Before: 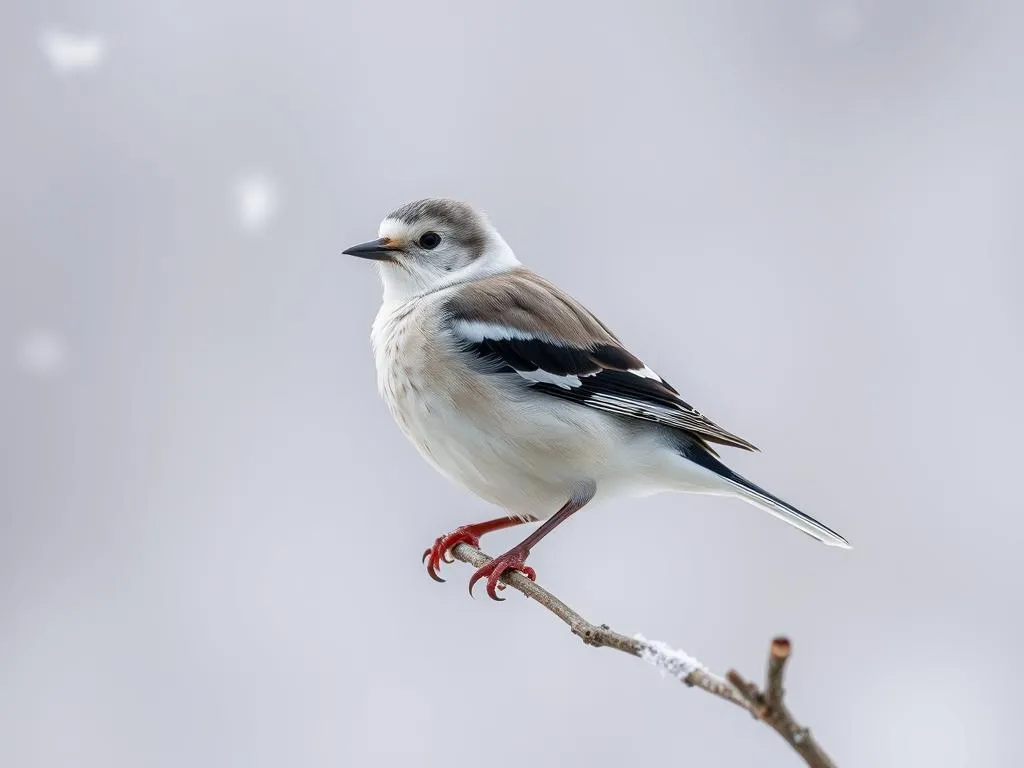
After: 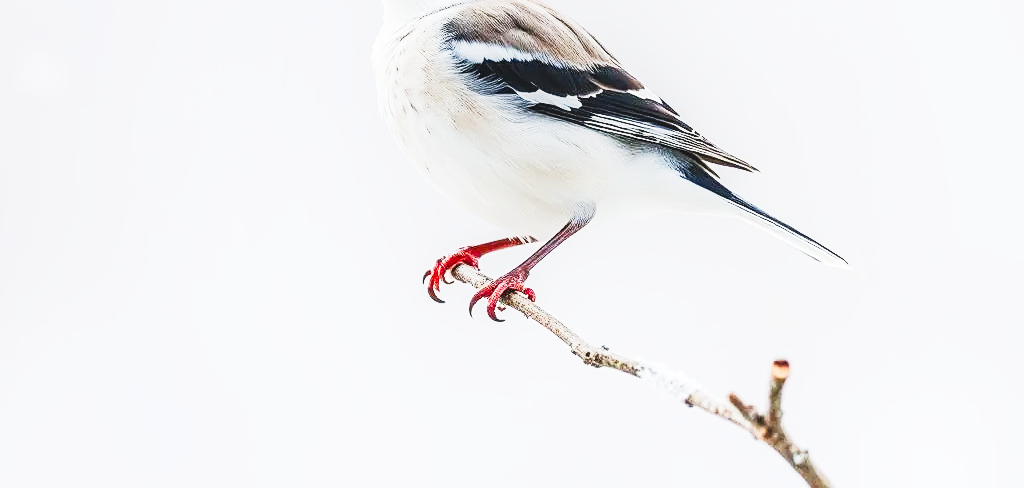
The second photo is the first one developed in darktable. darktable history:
crop and rotate: top 36.457%
local contrast: detail 110%
tone curve: curves: ch0 [(0, 0) (0.003, 0.004) (0.011, 0.015) (0.025, 0.034) (0.044, 0.061) (0.069, 0.095) (0.1, 0.137) (0.136, 0.186) (0.177, 0.243) (0.224, 0.307) (0.277, 0.416) (0.335, 0.533) (0.399, 0.641) (0.468, 0.748) (0.543, 0.829) (0.623, 0.886) (0.709, 0.924) (0.801, 0.951) (0.898, 0.975) (1, 1)], preserve colors none
sharpen: on, module defaults
shadows and highlights: shadows -1.36, highlights 39.36
